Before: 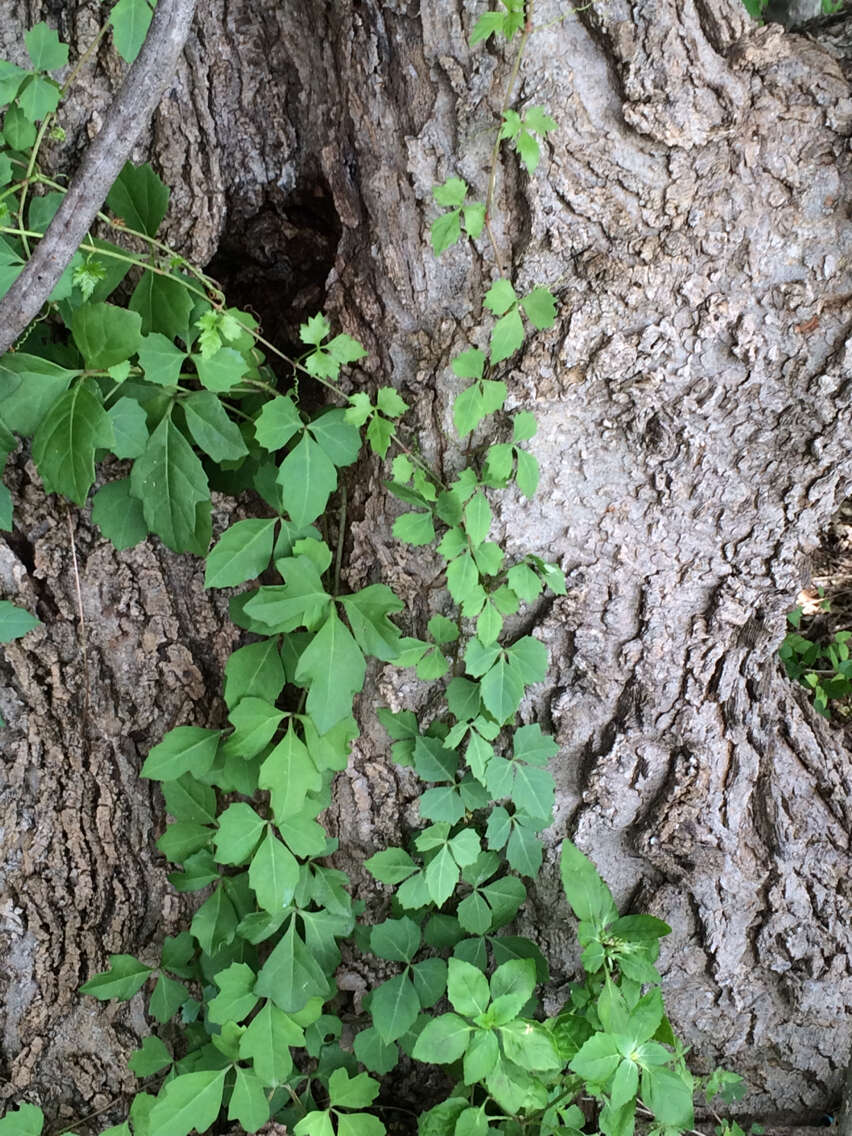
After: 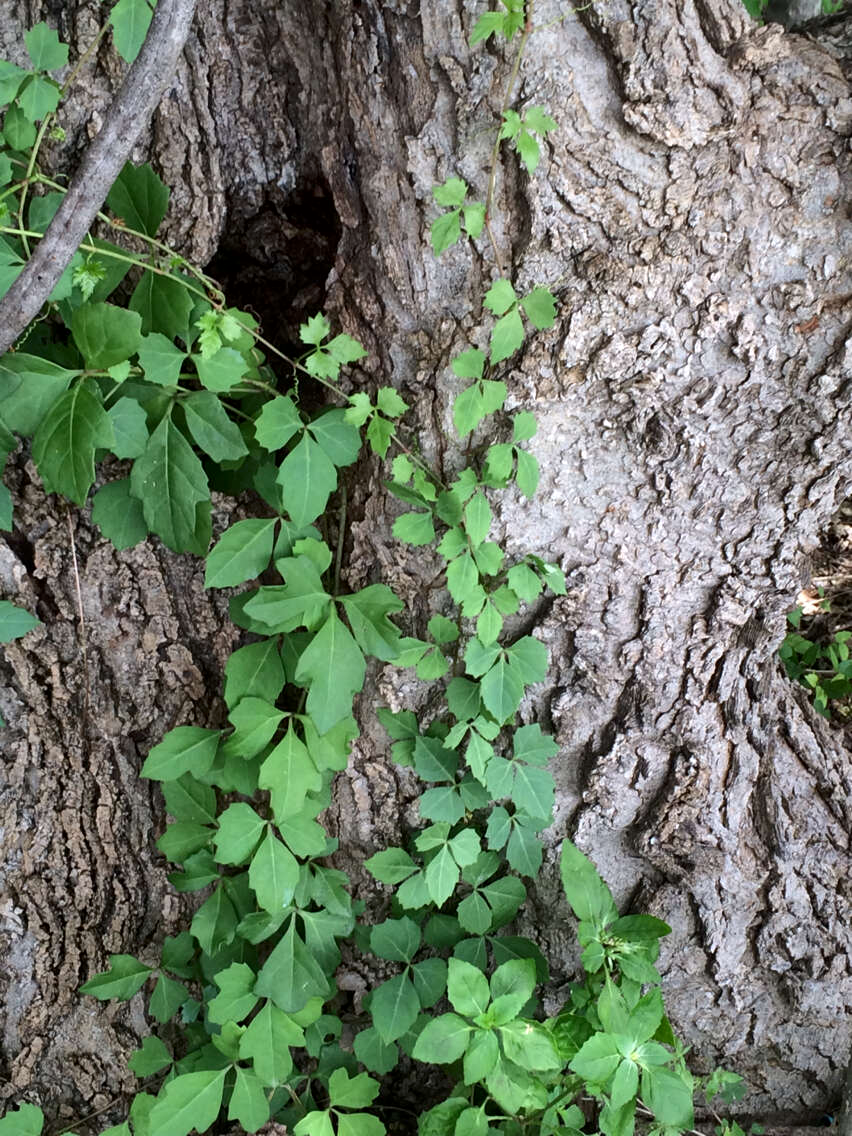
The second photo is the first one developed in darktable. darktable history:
local contrast: mode bilateral grid, contrast 21, coarseness 51, detail 119%, midtone range 0.2
contrast brightness saturation: contrast 0.028, brightness -0.035
